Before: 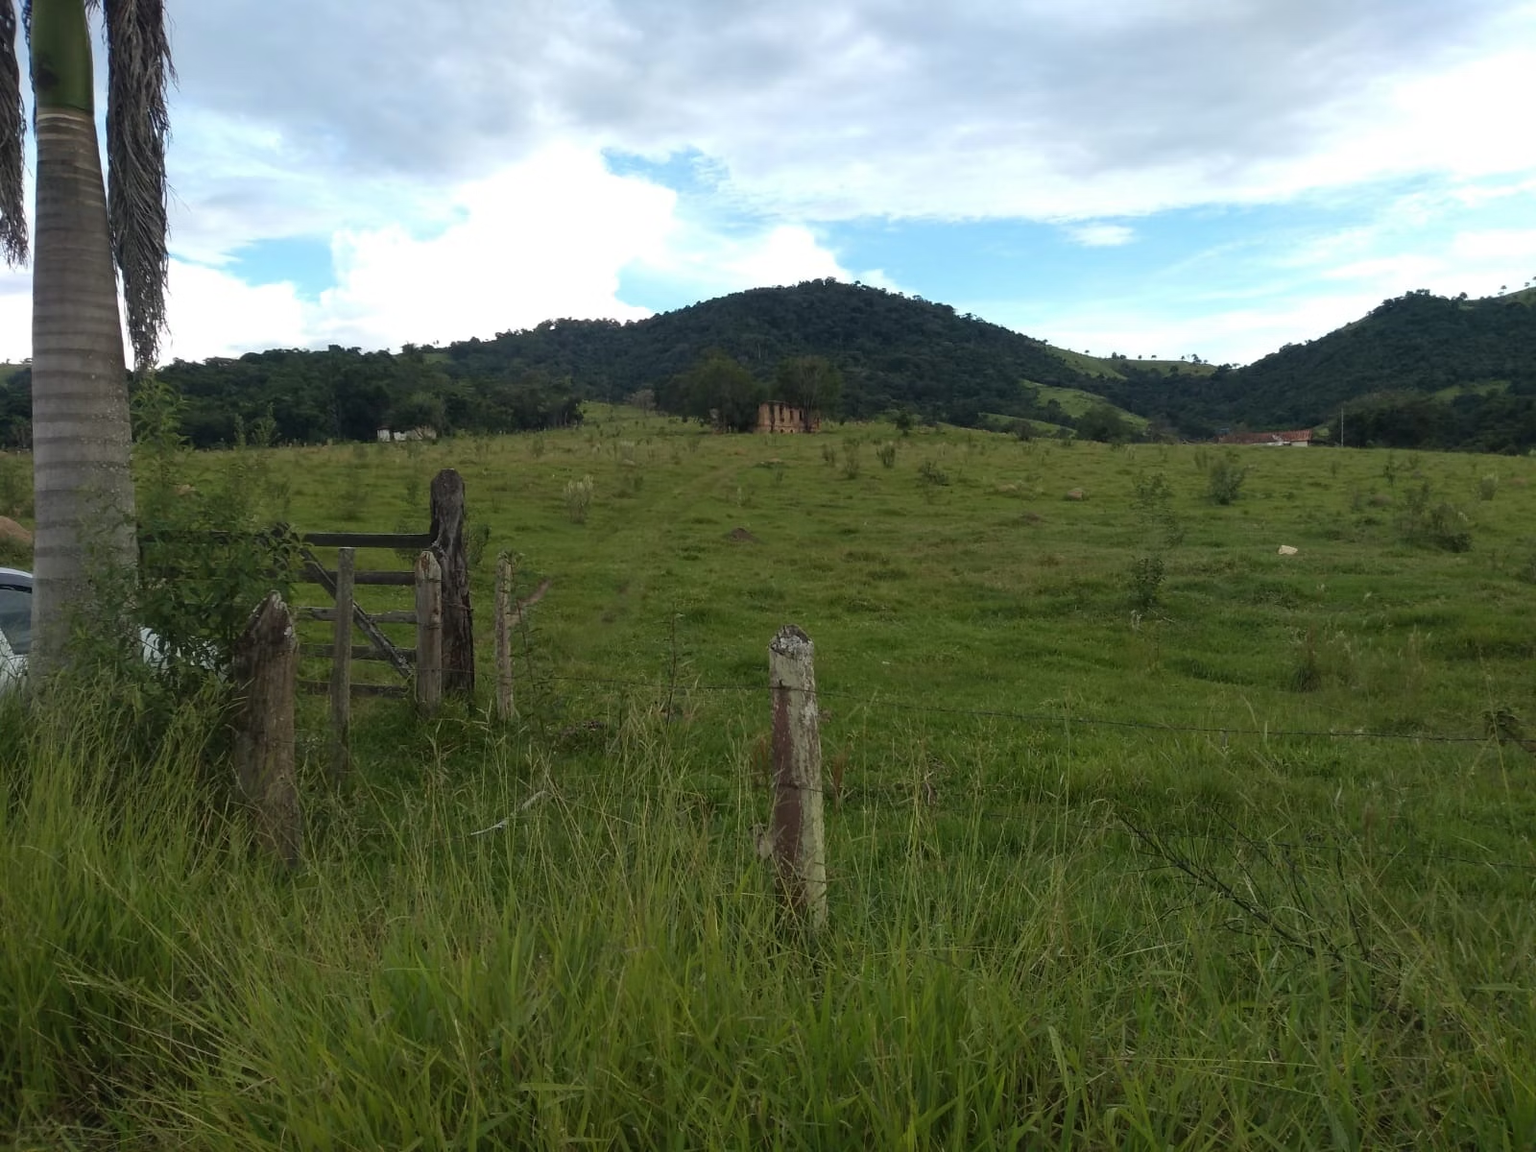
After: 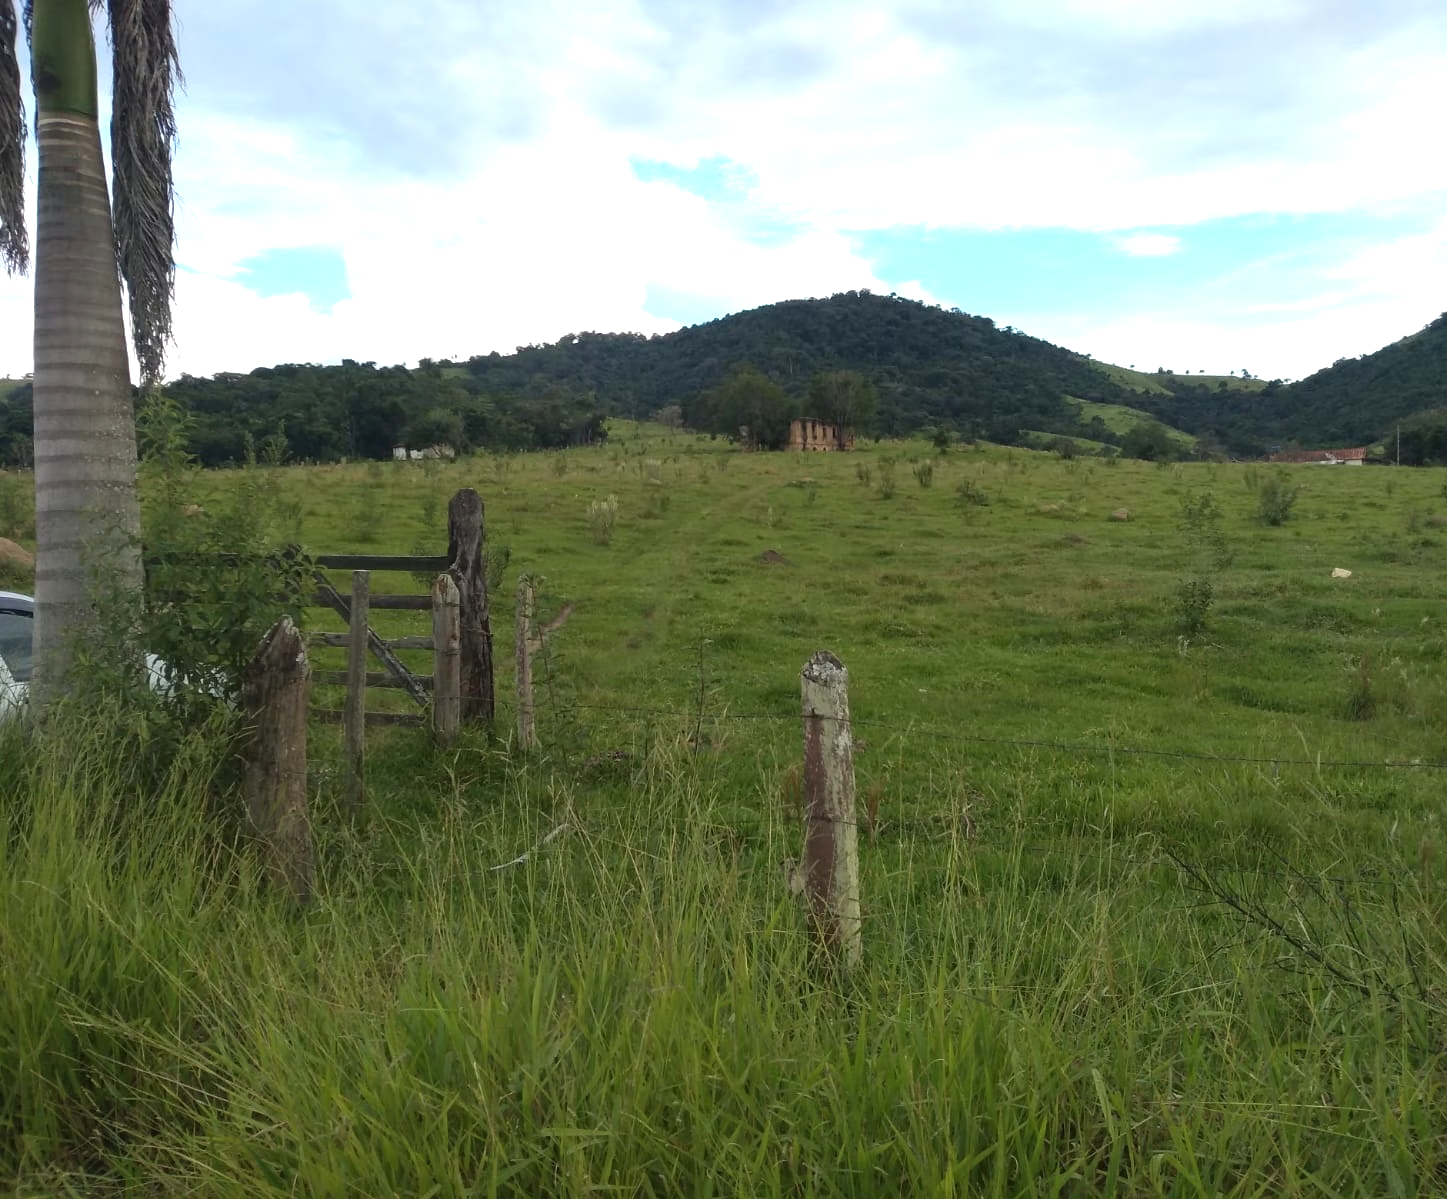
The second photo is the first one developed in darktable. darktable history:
exposure: black level correction 0, exposure 0.5 EV, compensate exposure bias true, compensate highlight preservation false
crop: right 9.509%, bottom 0.031%
